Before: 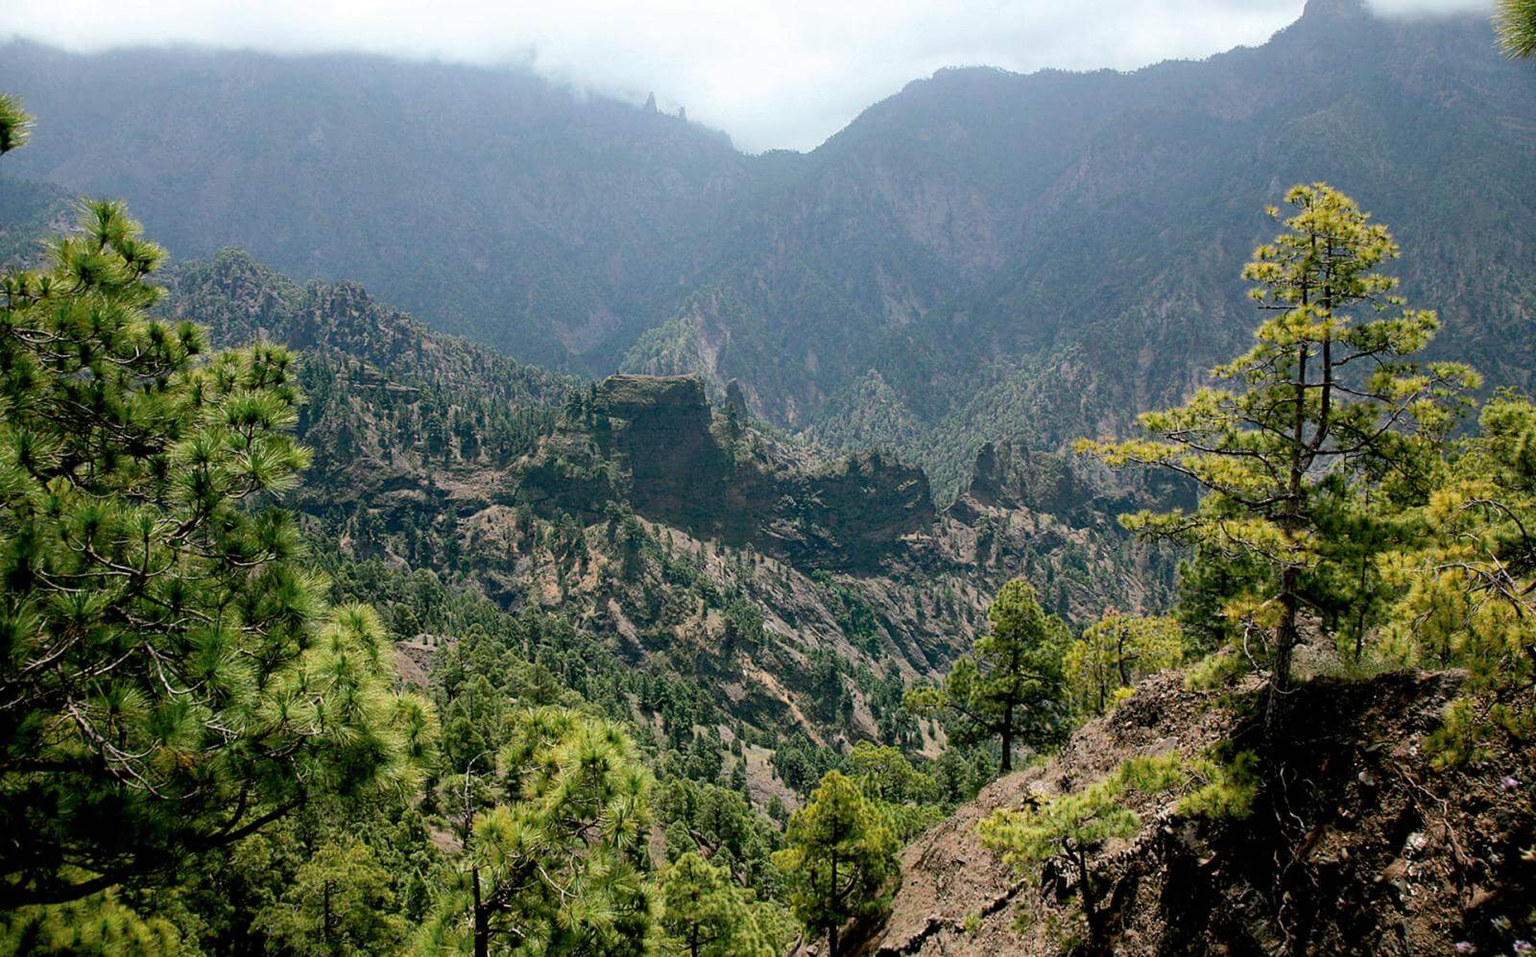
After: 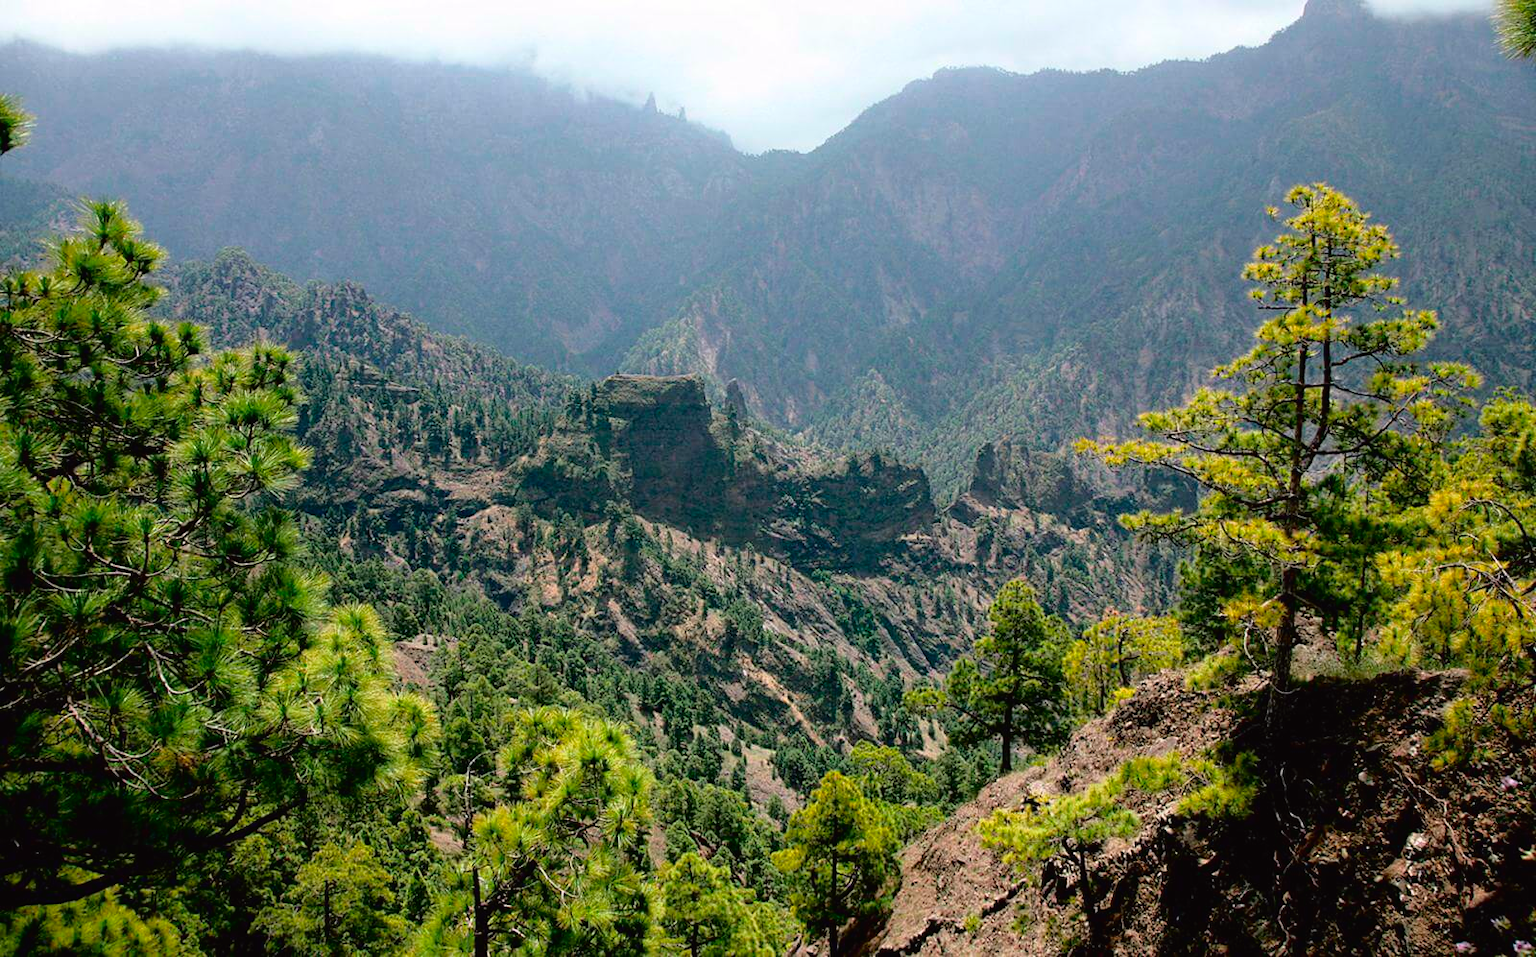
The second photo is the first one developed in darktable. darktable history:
tone curve: curves: ch0 [(0, 0.013) (0.117, 0.081) (0.257, 0.259) (0.408, 0.45) (0.611, 0.64) (0.81, 0.857) (1, 1)]; ch1 [(0, 0) (0.287, 0.198) (0.501, 0.506) (0.56, 0.584) (0.715, 0.741) (0.976, 0.992)]; ch2 [(0, 0) (0.369, 0.362) (0.5, 0.5) (0.537, 0.547) (0.59, 0.603) (0.681, 0.754) (1, 1)], color space Lab, independent channels, preserve colors none
